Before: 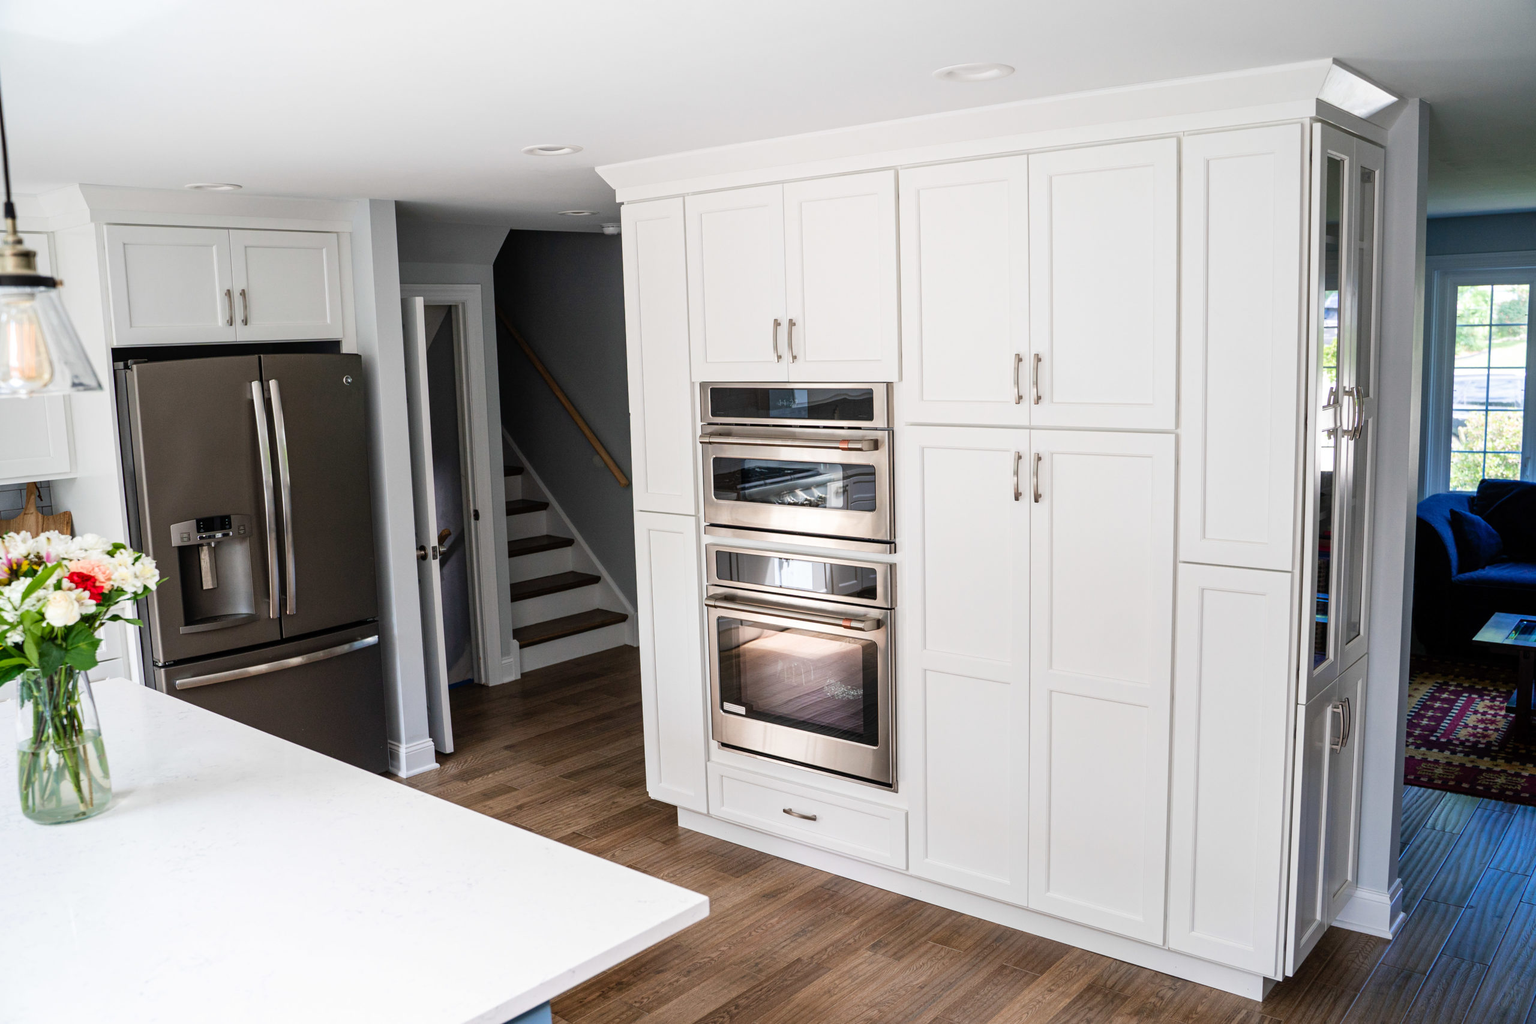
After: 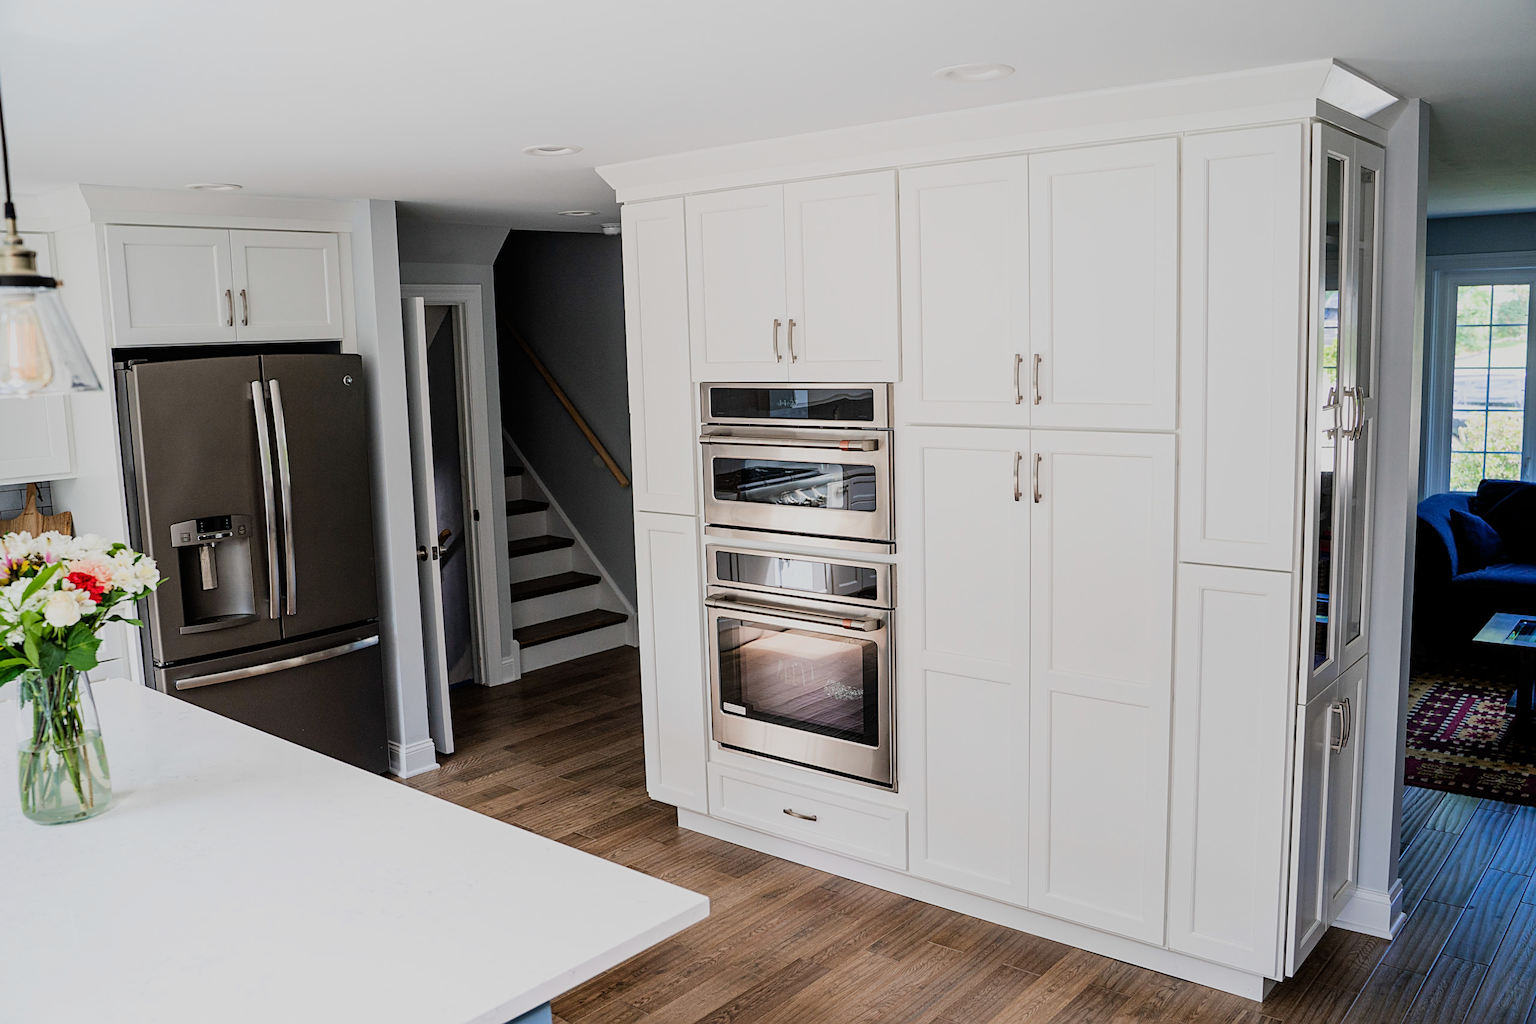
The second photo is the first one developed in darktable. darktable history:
sharpen: on, module defaults
filmic rgb: black relative exposure -7.65 EV, white relative exposure 4.56 EV, hardness 3.61, contrast 1.059, contrast in shadows safe
